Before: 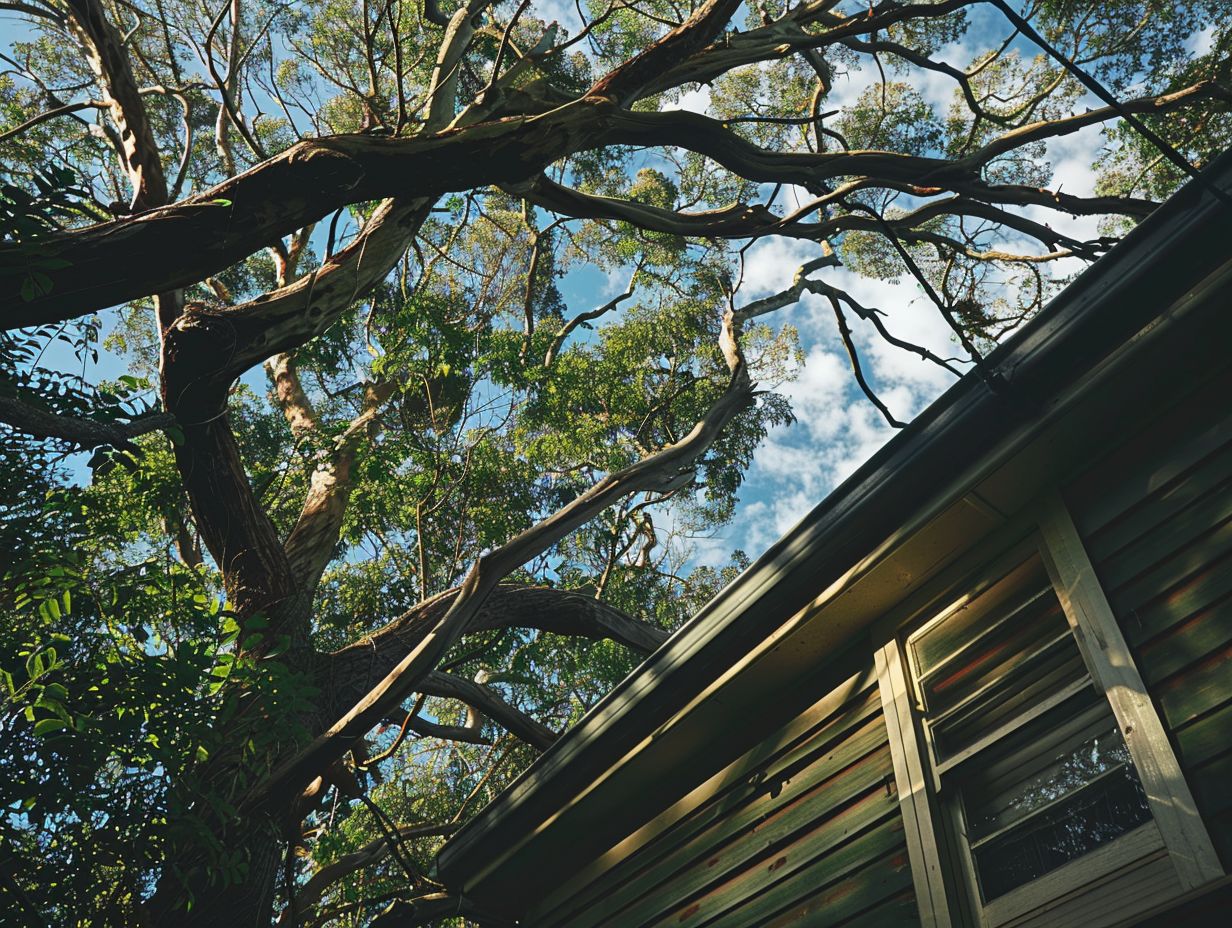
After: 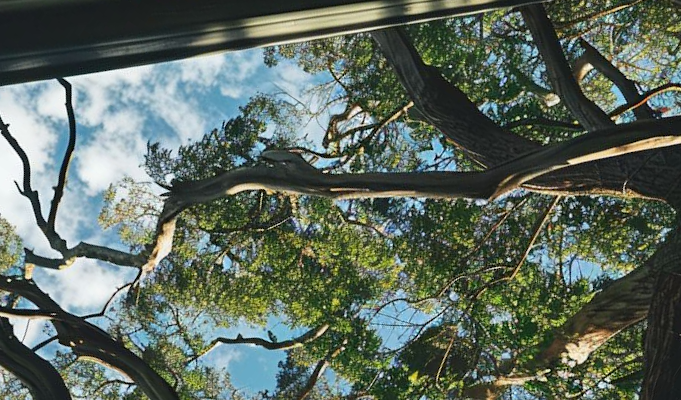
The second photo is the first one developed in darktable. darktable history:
crop and rotate: angle 146.91°, left 9.146%, top 15.585%, right 4.447%, bottom 16.955%
